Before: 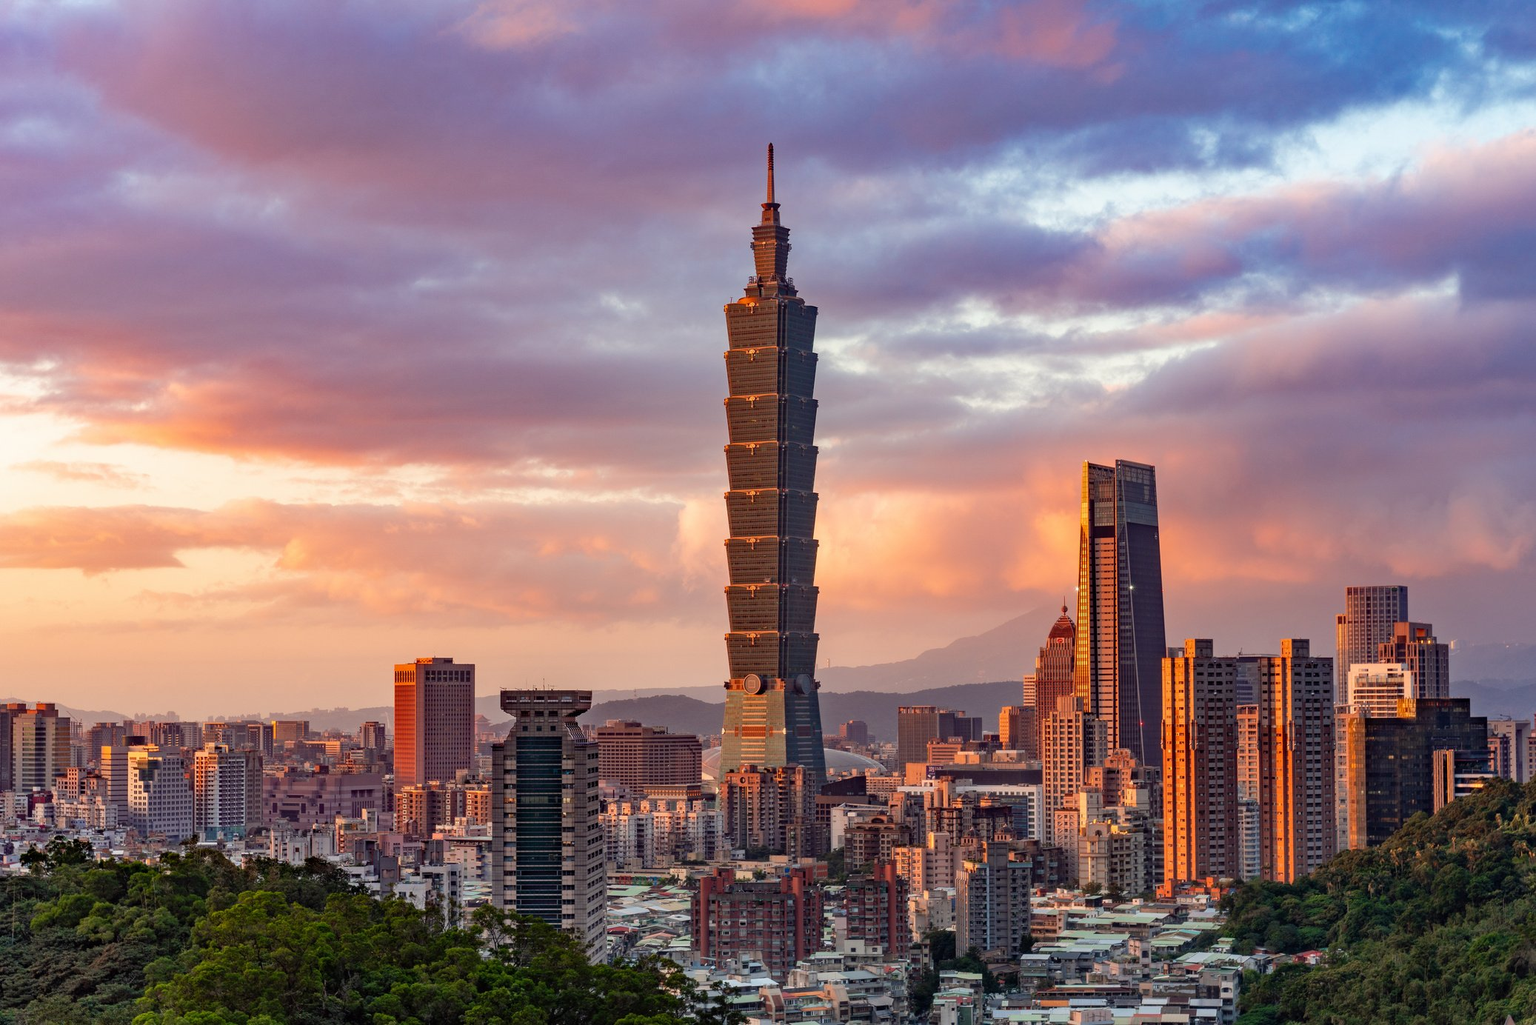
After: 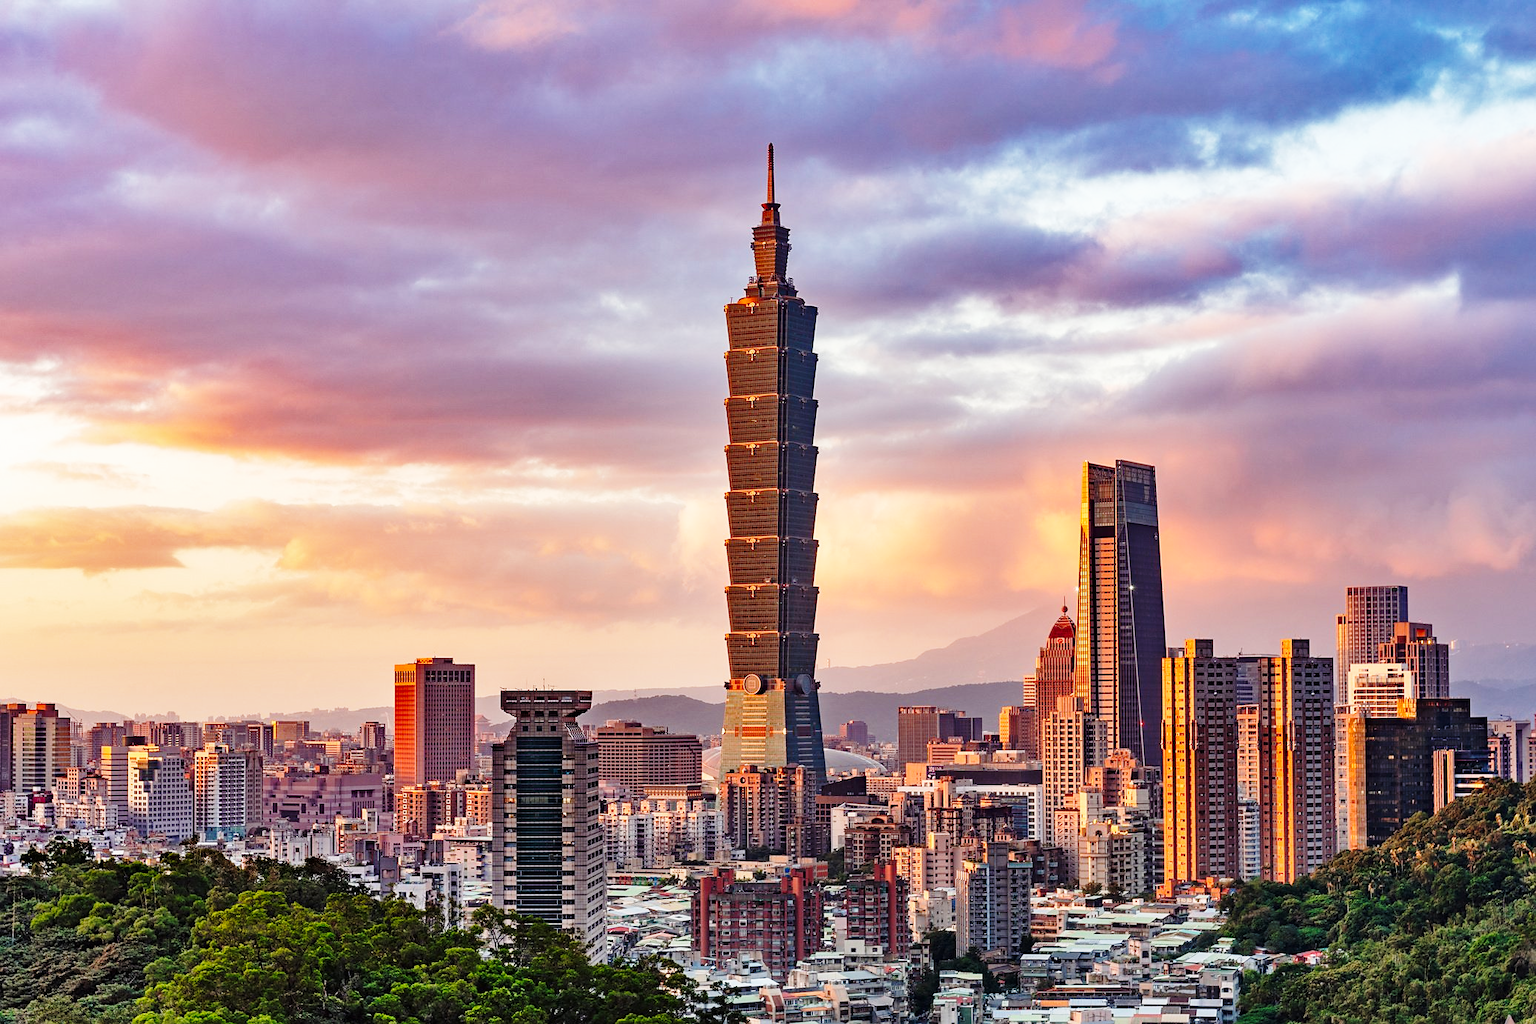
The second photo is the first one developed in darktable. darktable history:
sharpen: radius 1.908, amount 0.404, threshold 1.5
shadows and highlights: low approximation 0.01, soften with gaussian
base curve: curves: ch0 [(0, 0) (0.028, 0.03) (0.121, 0.232) (0.46, 0.748) (0.859, 0.968) (1, 1)], preserve colors none
